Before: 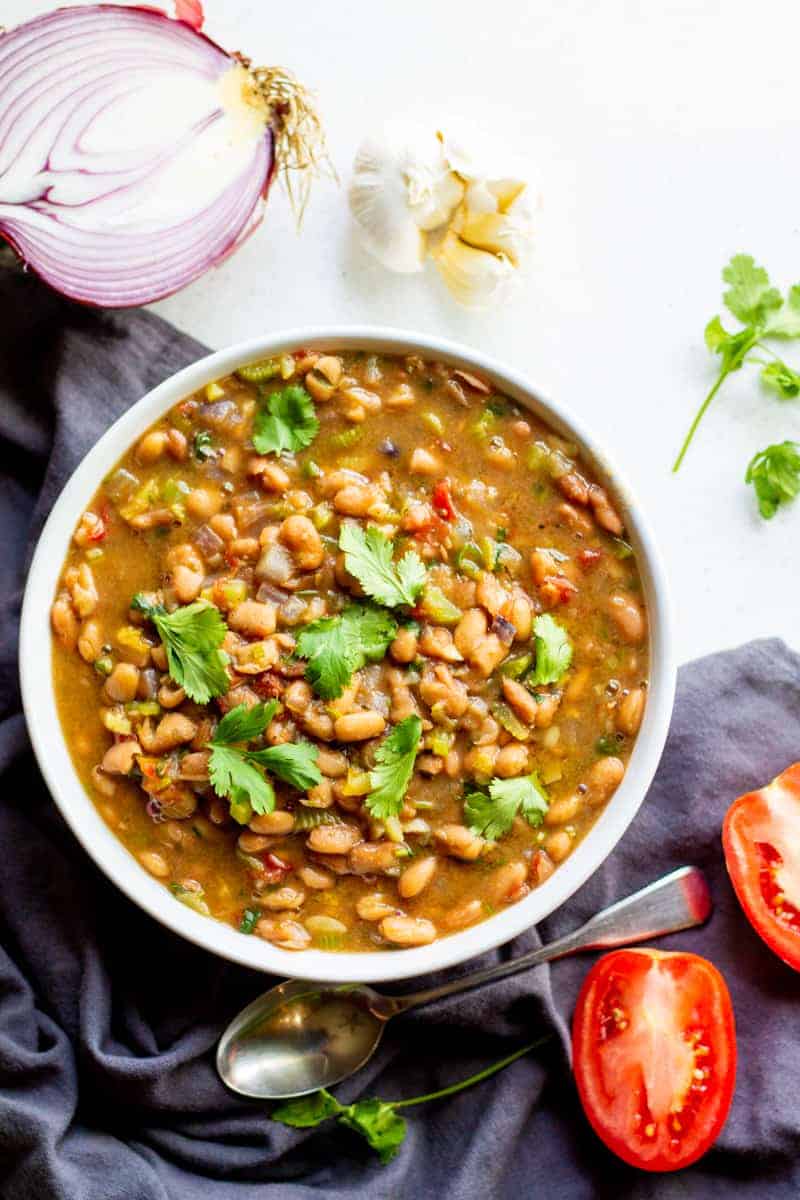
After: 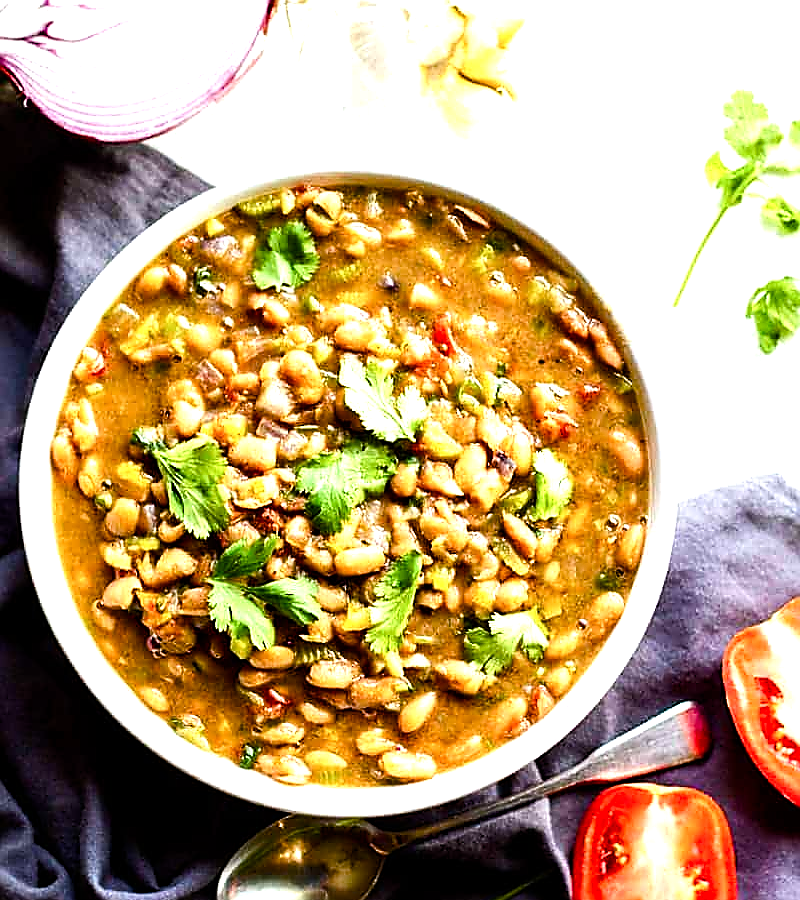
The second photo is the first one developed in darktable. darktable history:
crop: top 13.819%, bottom 11.169%
tone equalizer: -8 EV -1.08 EV, -7 EV -1.01 EV, -6 EV -0.867 EV, -5 EV -0.578 EV, -3 EV 0.578 EV, -2 EV 0.867 EV, -1 EV 1.01 EV, +0 EV 1.08 EV, edges refinement/feathering 500, mask exposure compensation -1.57 EV, preserve details no
color balance rgb: perceptual saturation grading › global saturation 20%, perceptual saturation grading › highlights -25%, perceptual saturation grading › shadows 50%
sharpen: radius 1.4, amount 1.25, threshold 0.7
